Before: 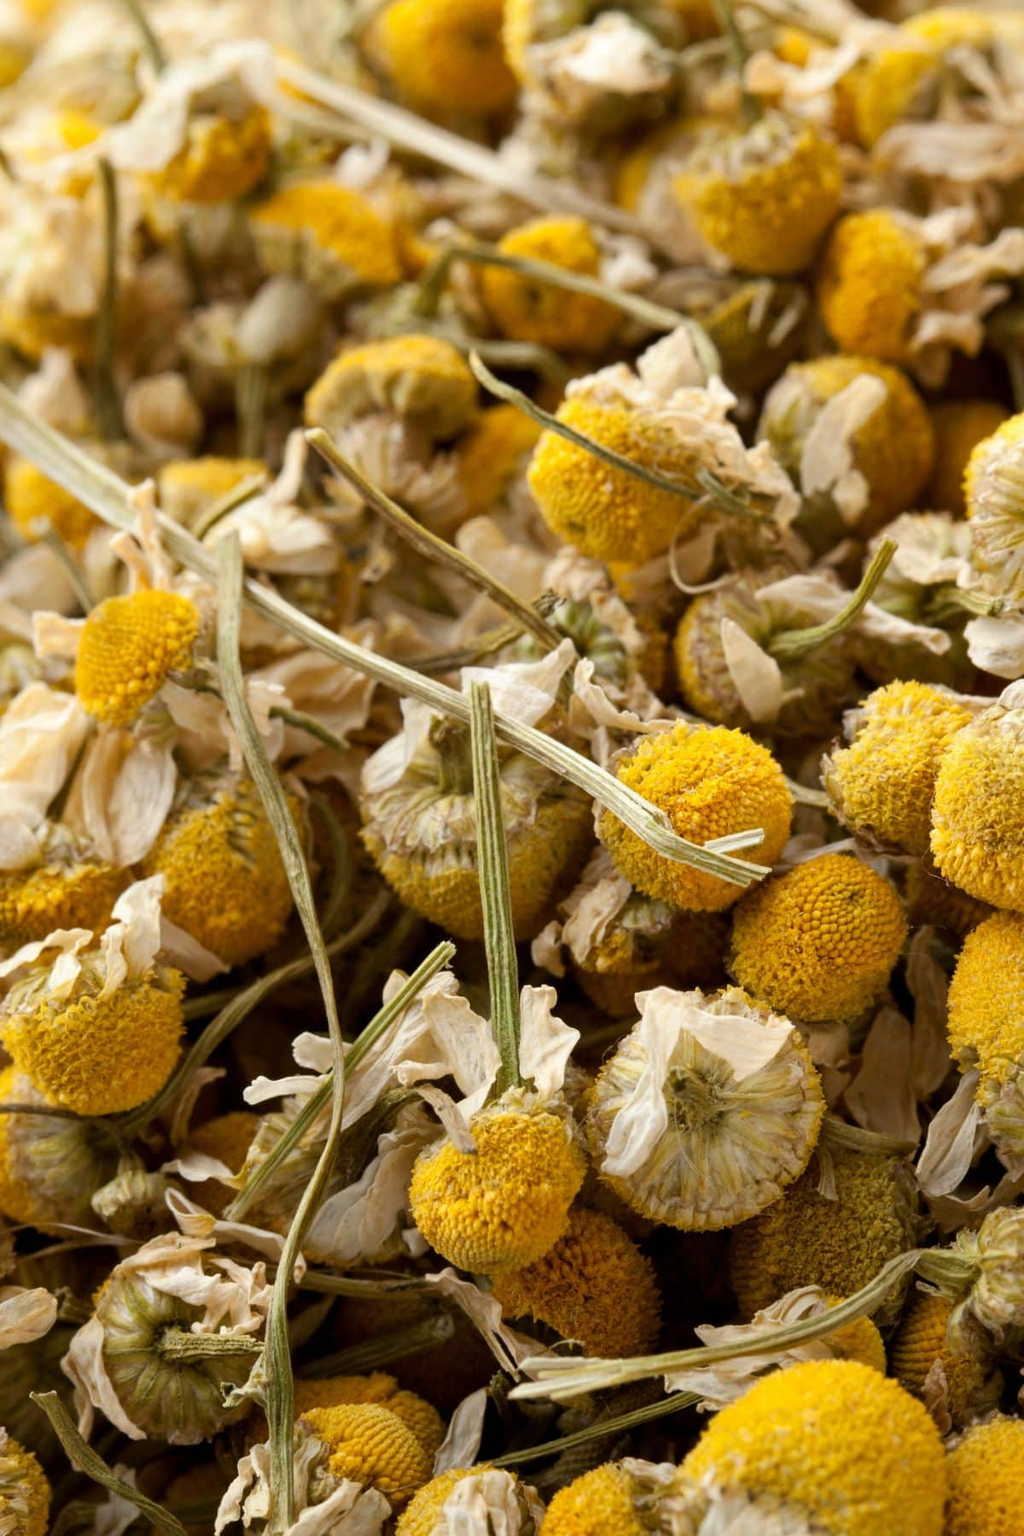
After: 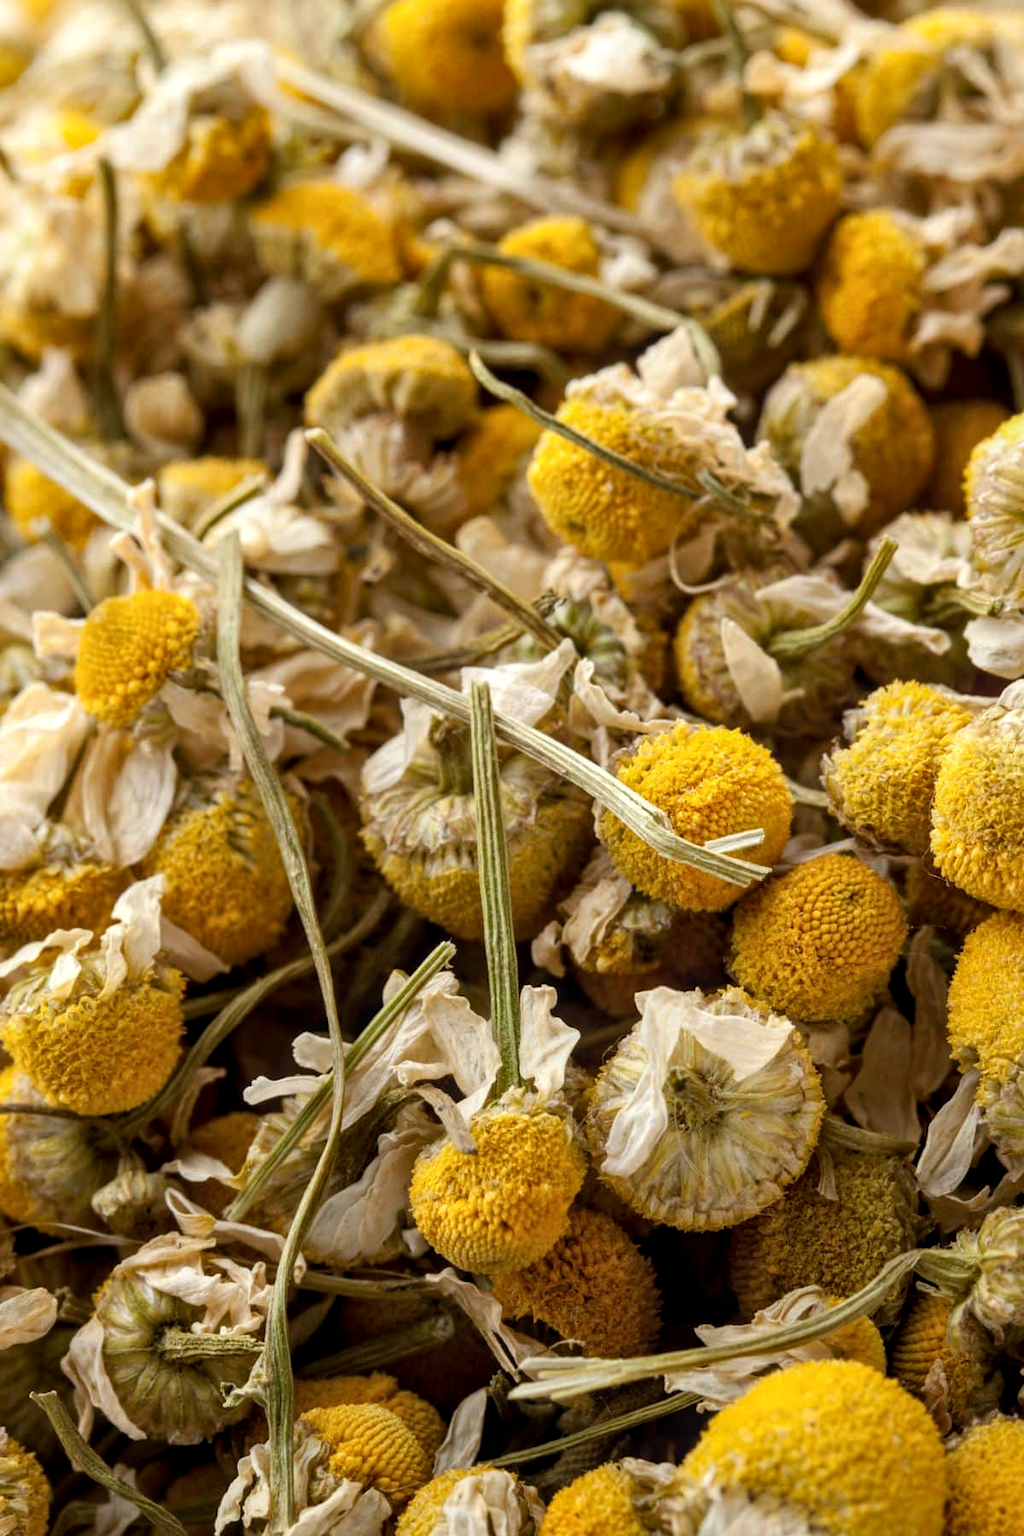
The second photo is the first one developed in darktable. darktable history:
tone equalizer: mask exposure compensation -0.515 EV
local contrast: on, module defaults
